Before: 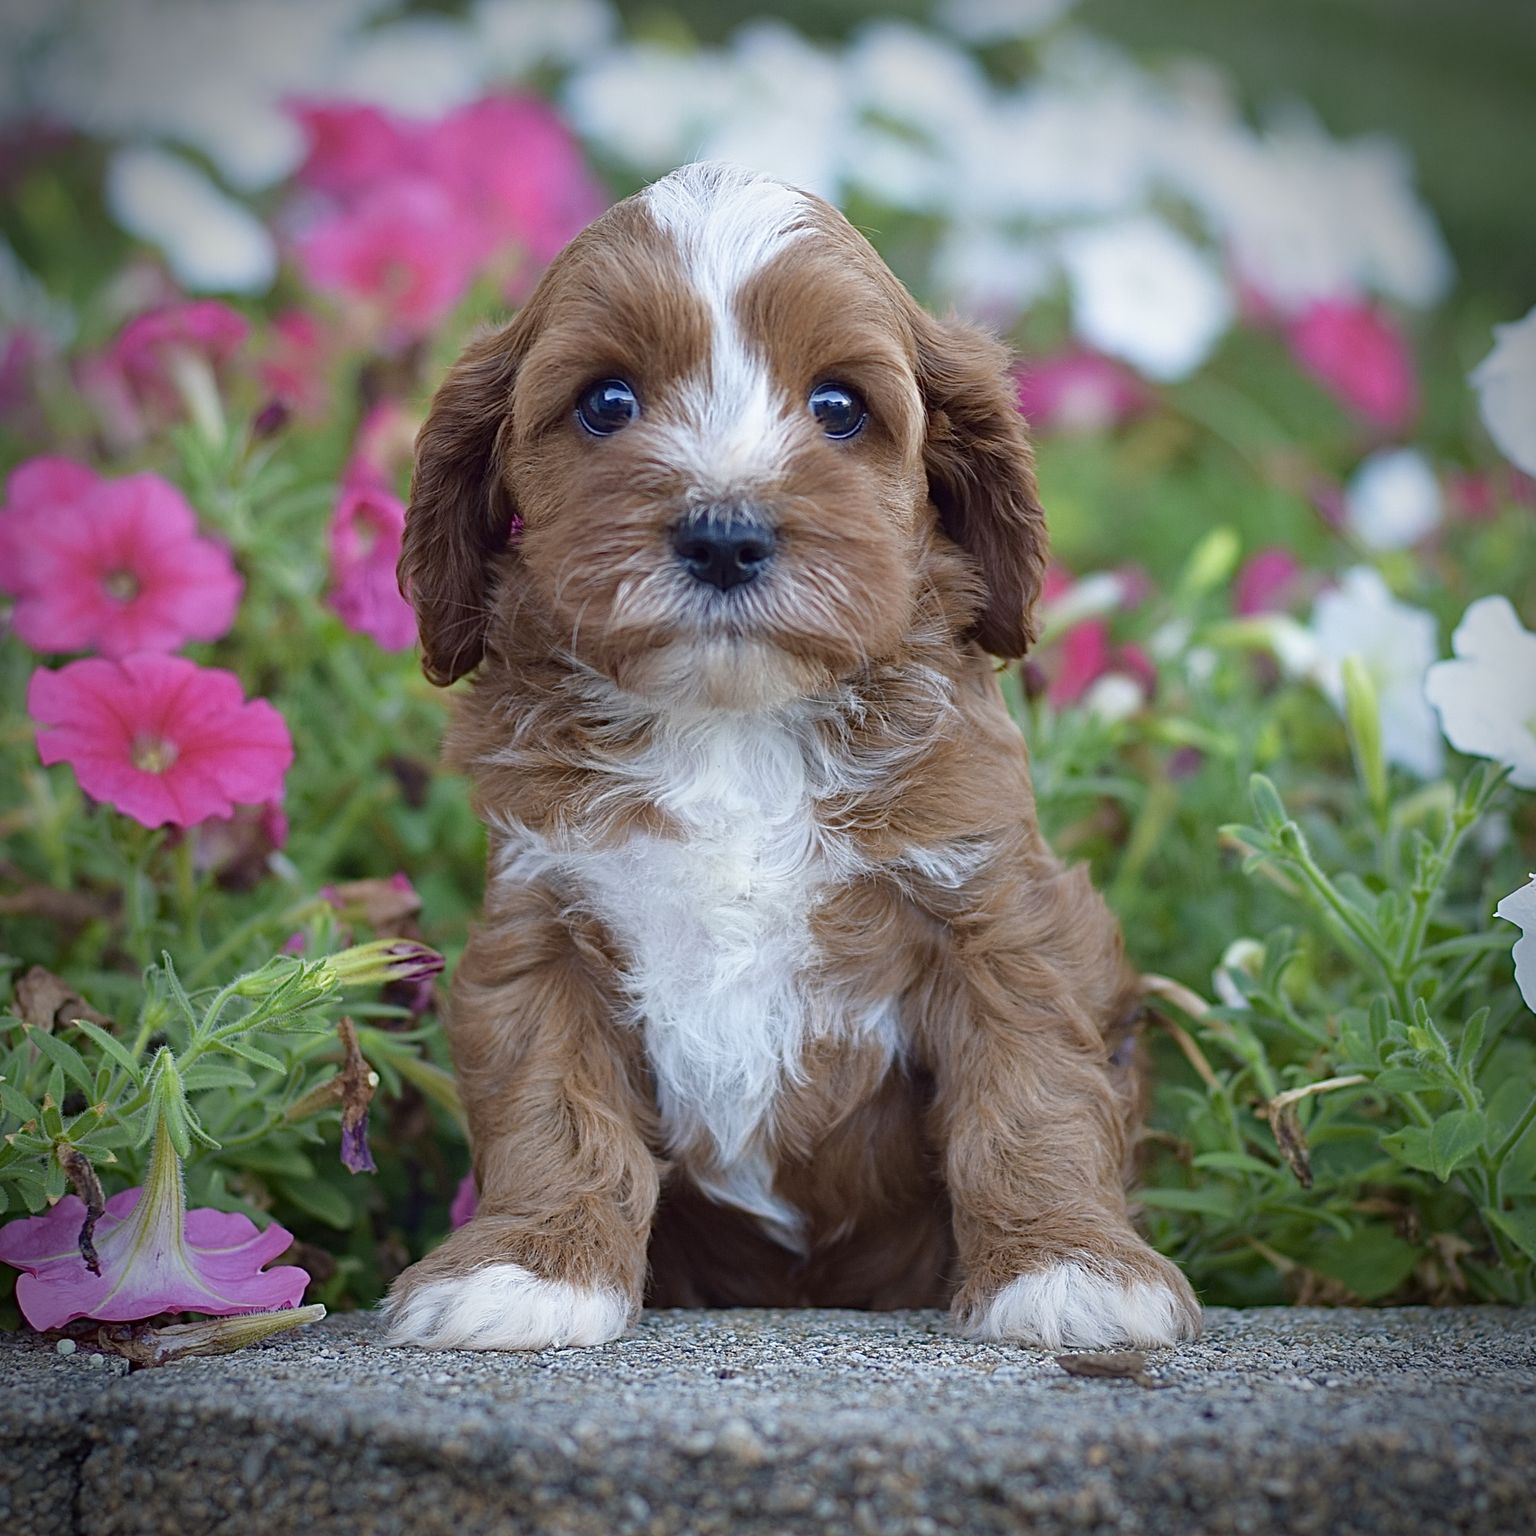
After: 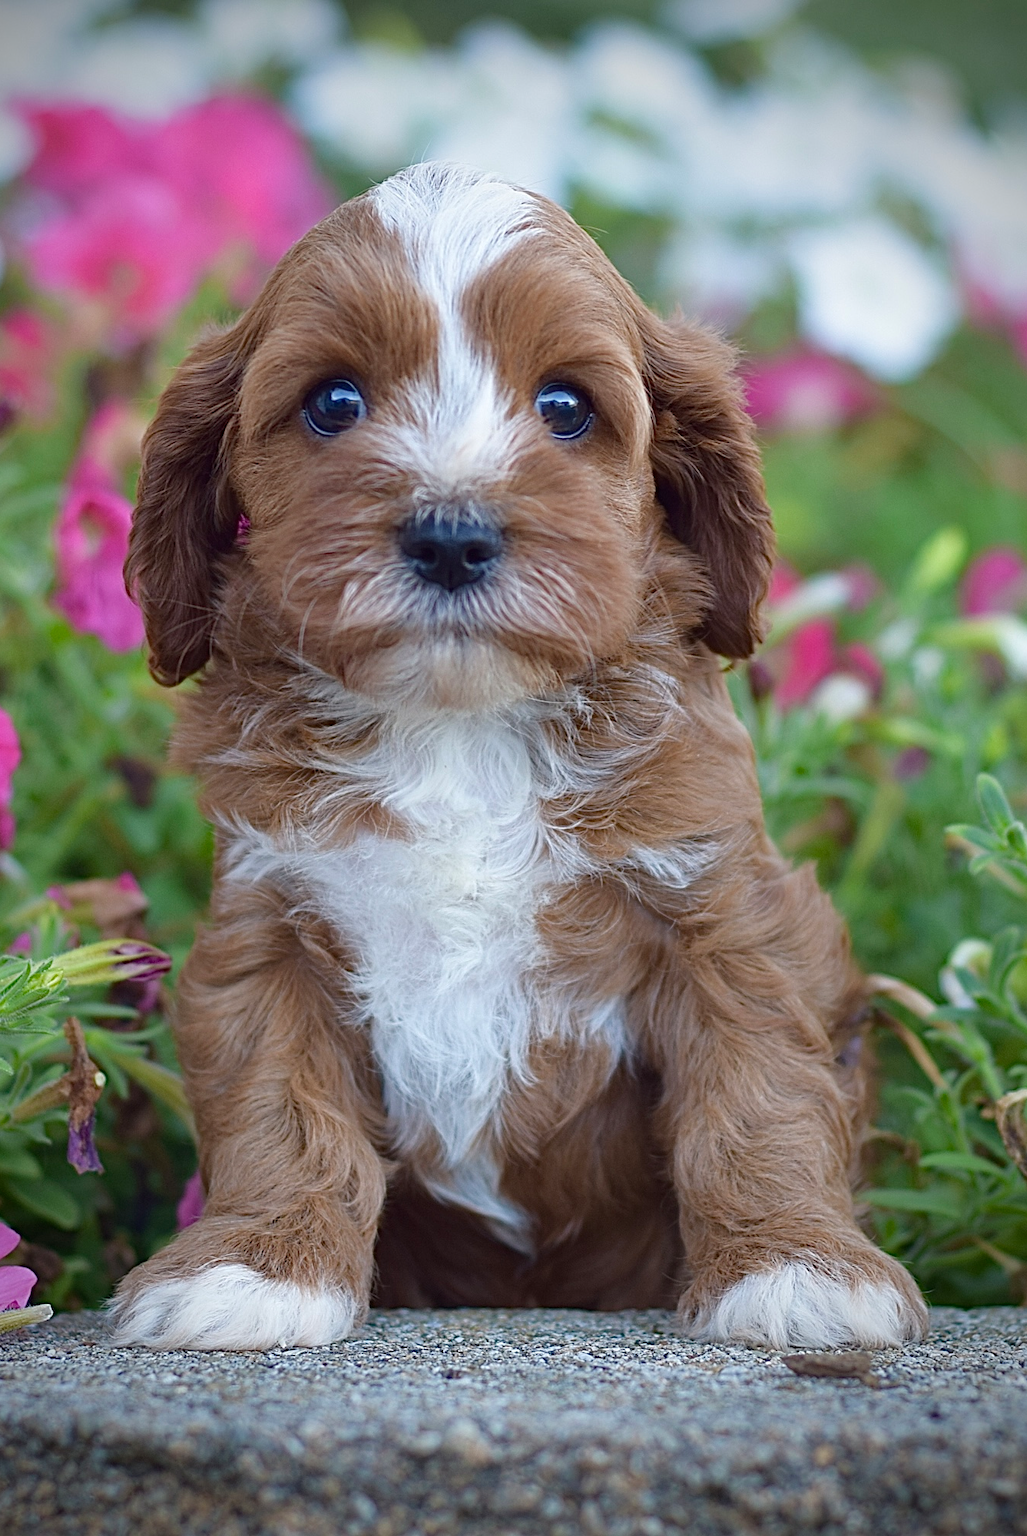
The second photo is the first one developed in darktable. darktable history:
crop and rotate: left 17.824%, right 15.237%
